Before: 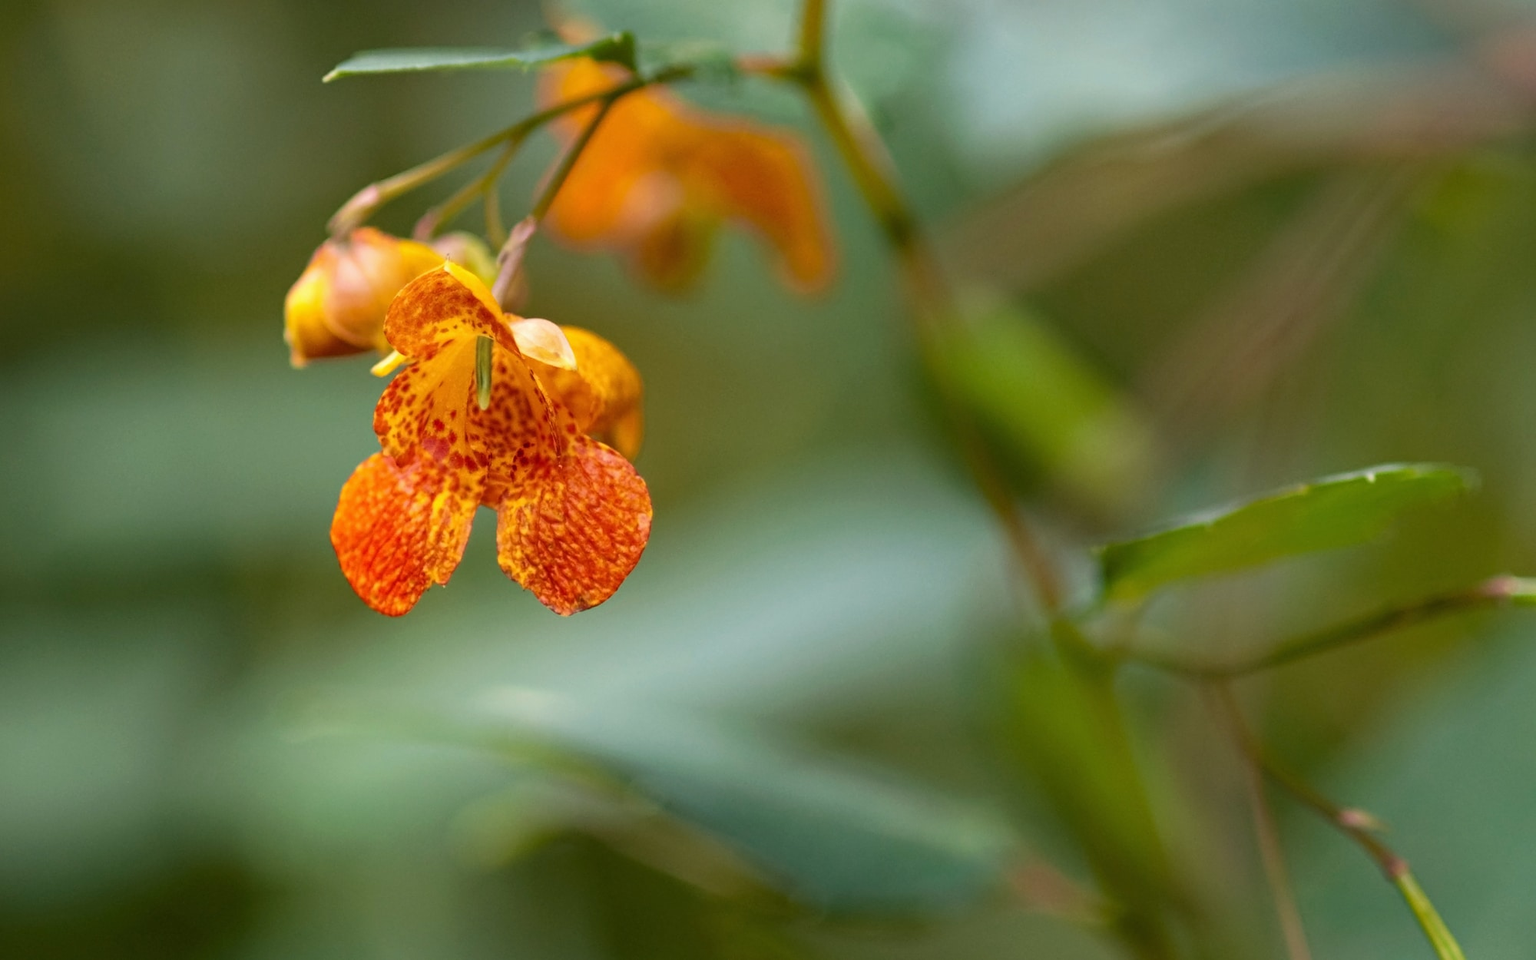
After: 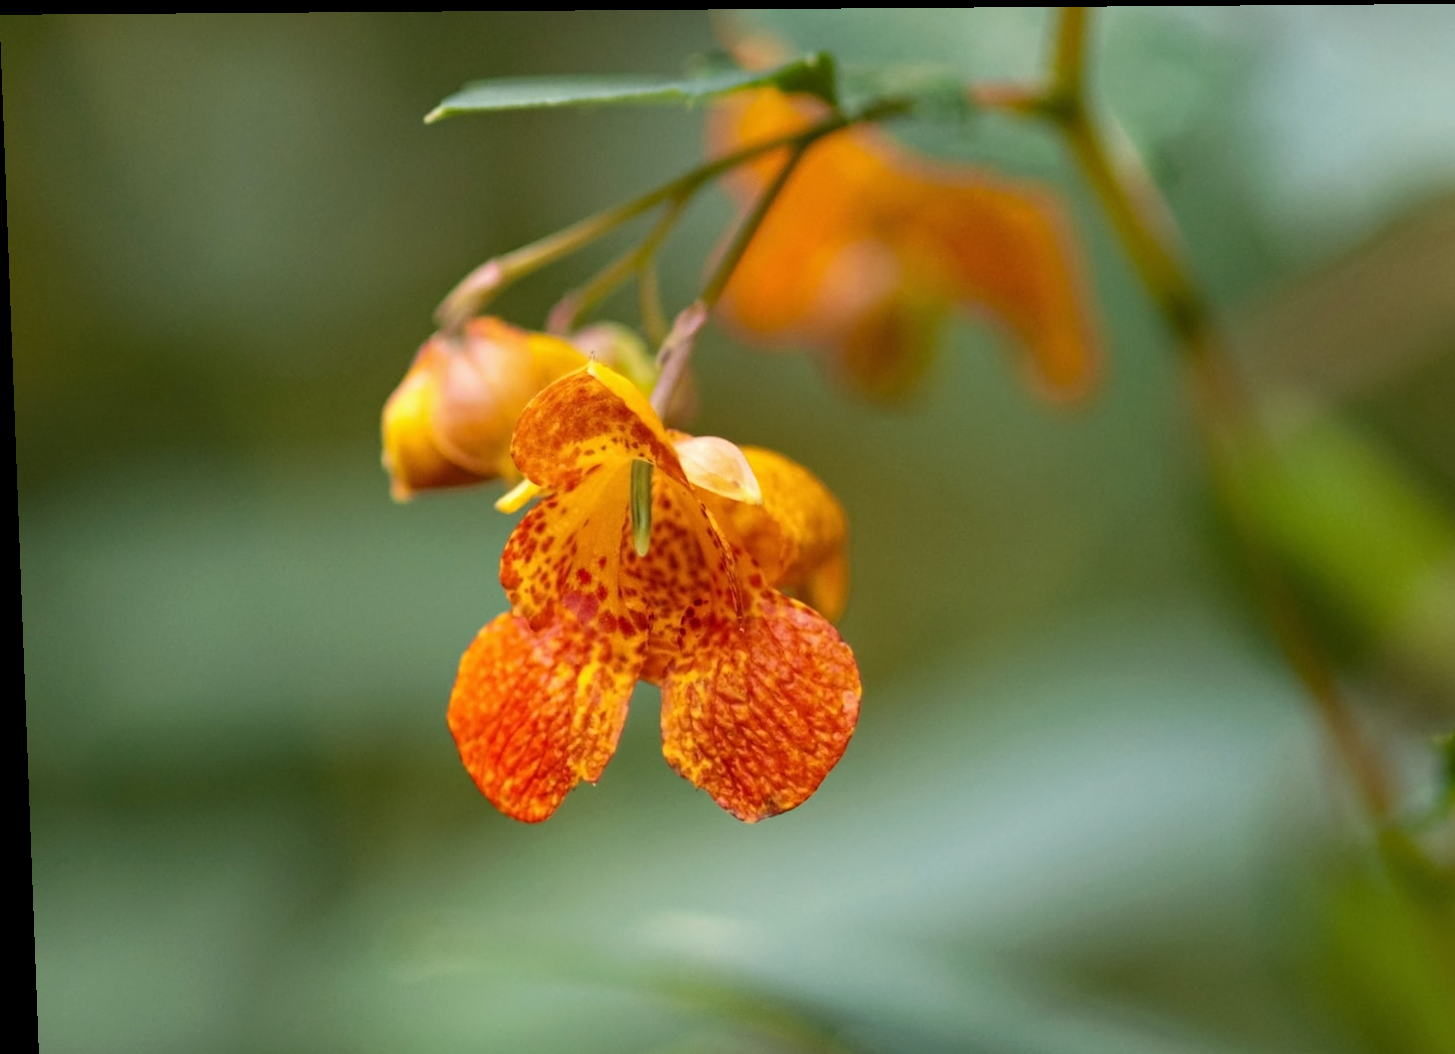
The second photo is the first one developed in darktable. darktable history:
crop: right 28.885%, bottom 16.626%
rotate and perspective: lens shift (vertical) 0.048, lens shift (horizontal) -0.024, automatic cropping off
